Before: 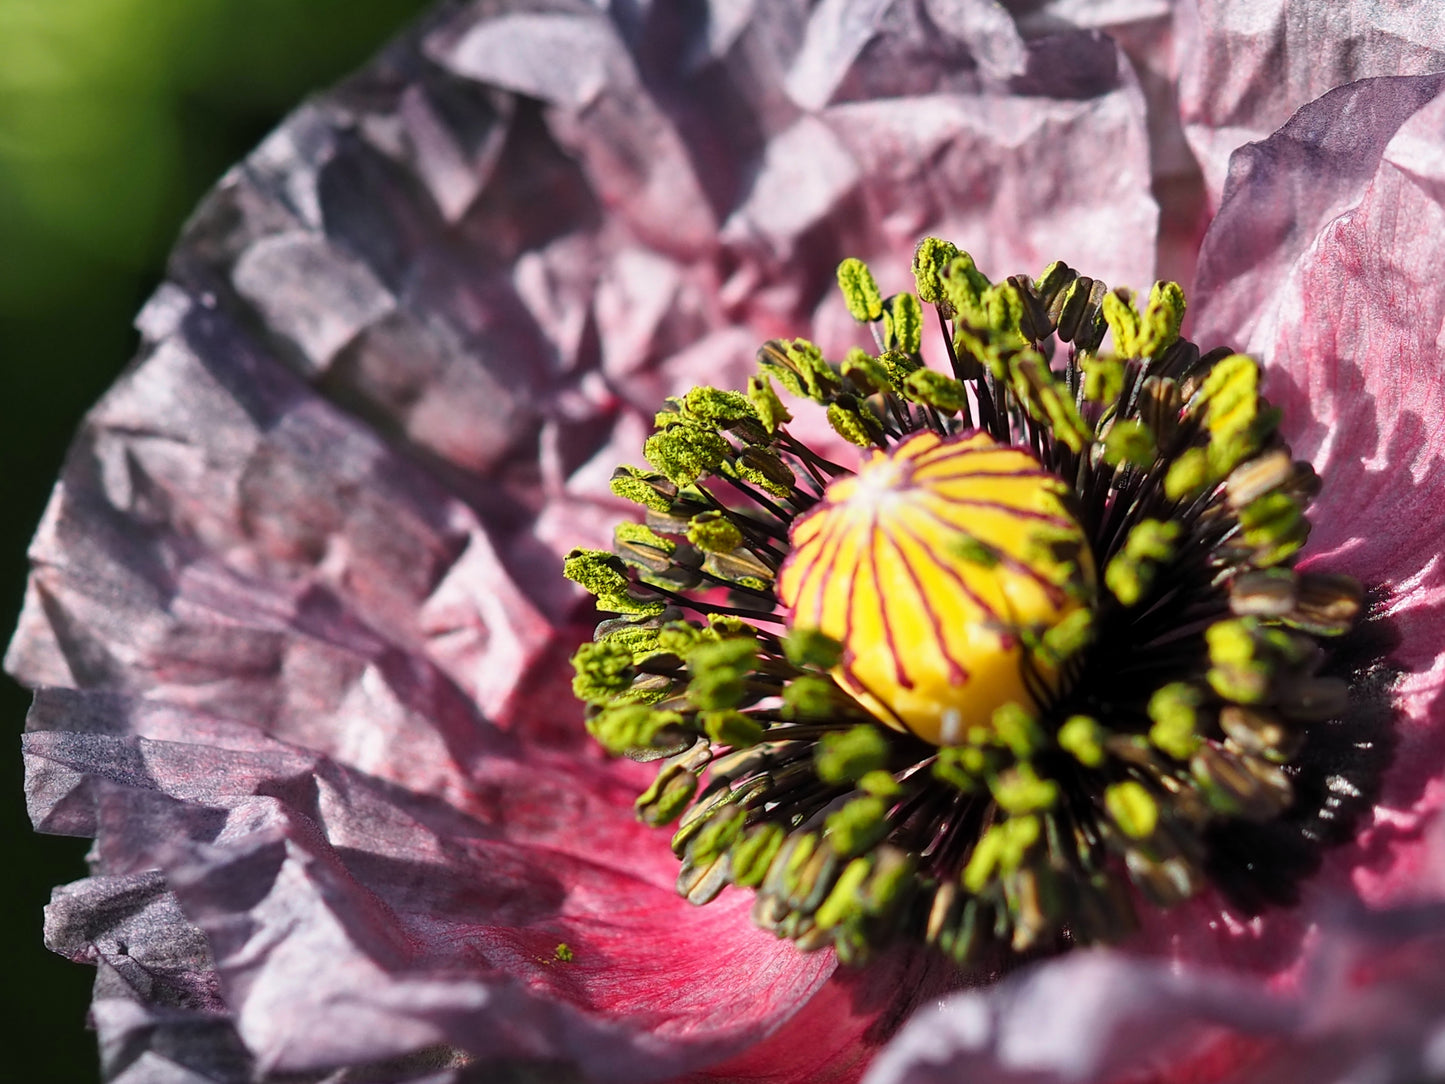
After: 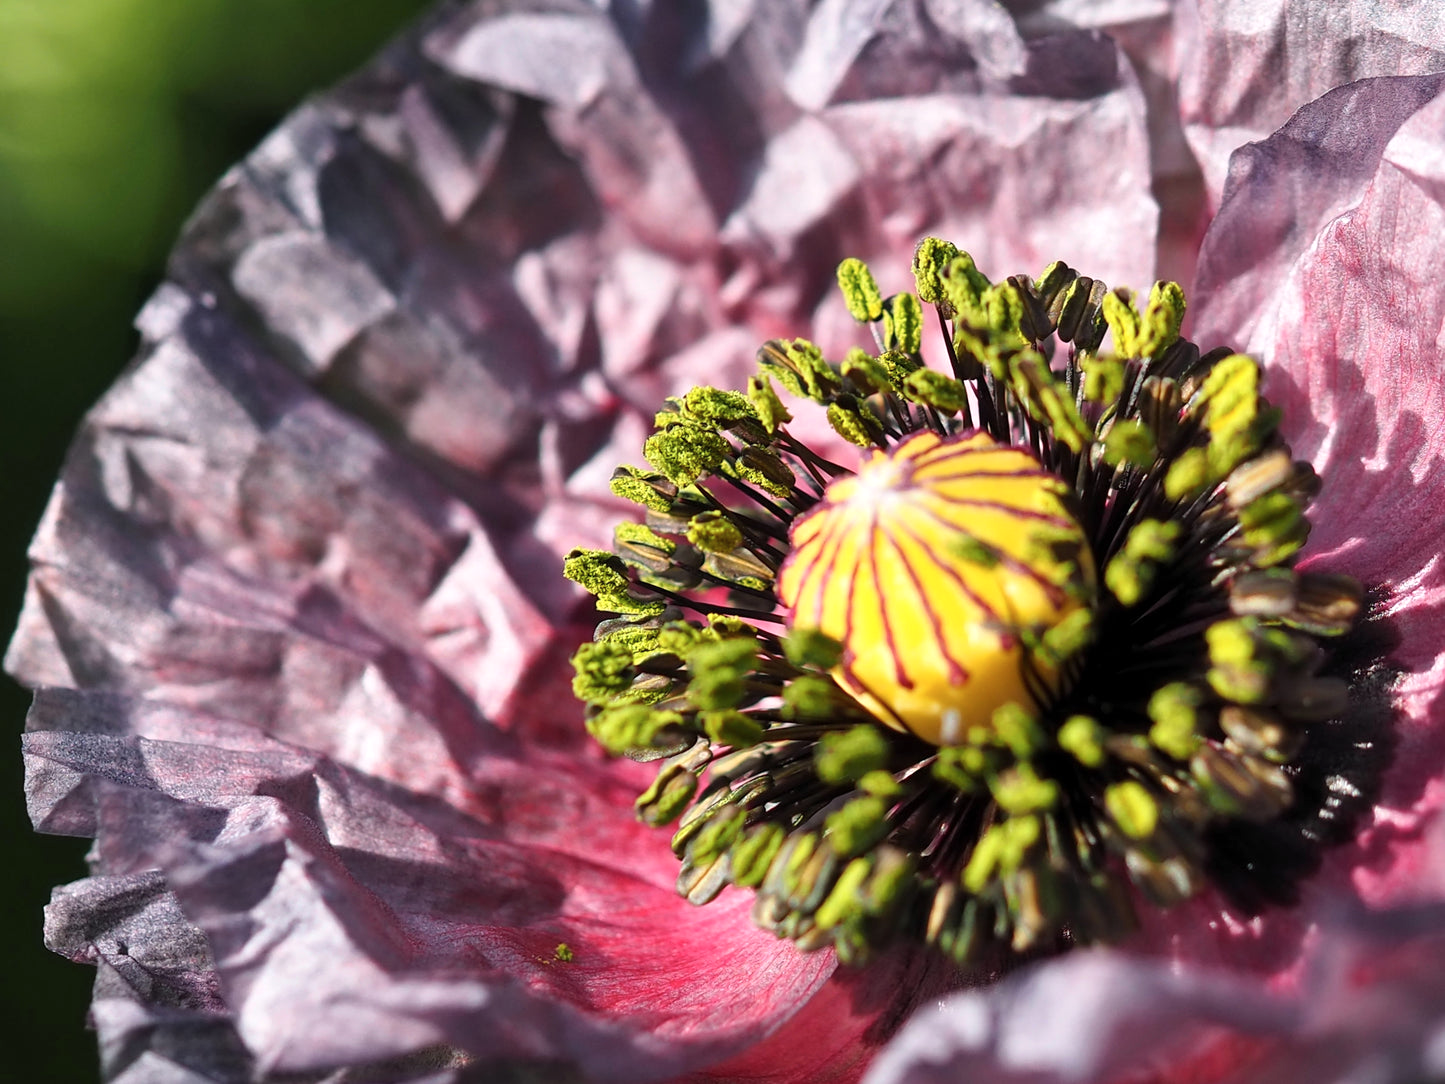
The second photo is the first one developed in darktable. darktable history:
contrast brightness saturation: saturation -0.065
exposure: exposure 0.179 EV, compensate highlight preservation false
